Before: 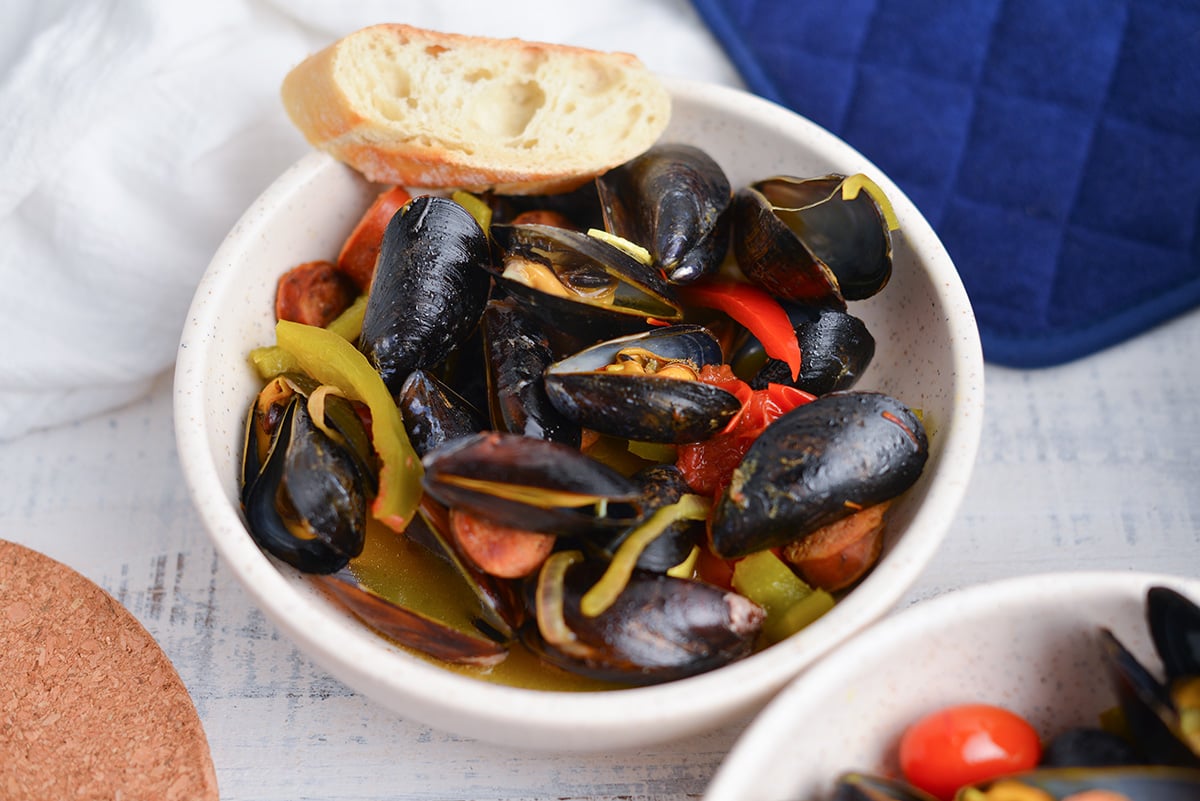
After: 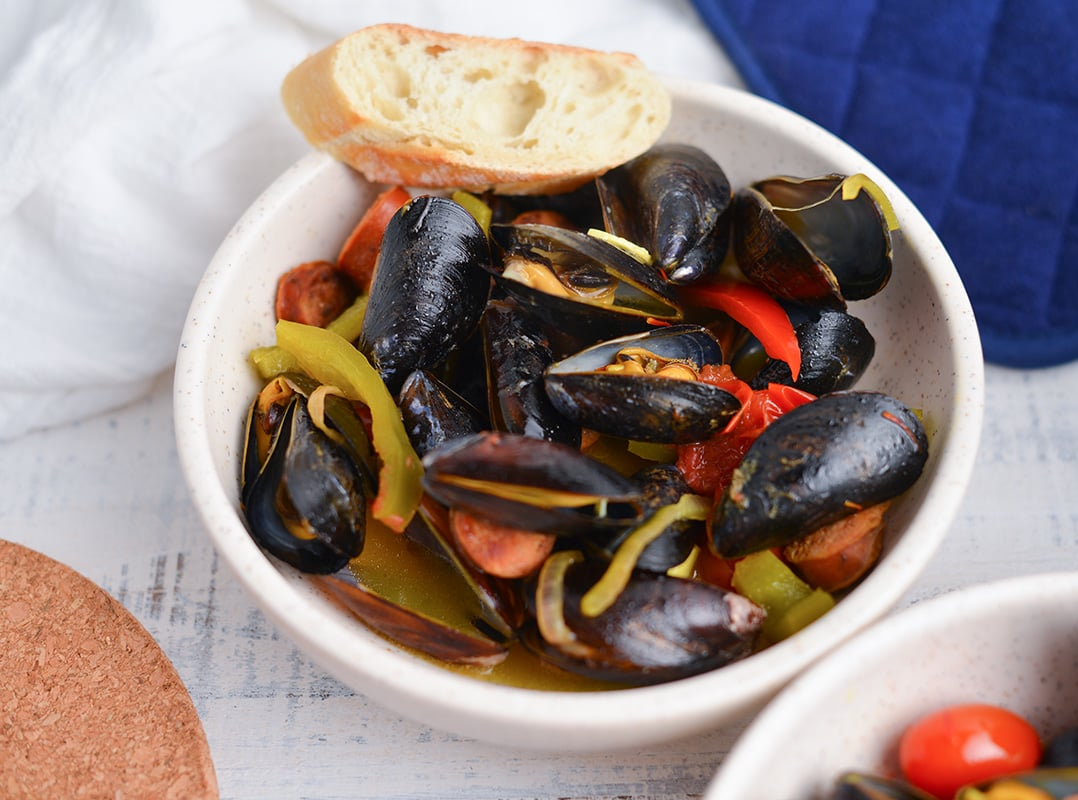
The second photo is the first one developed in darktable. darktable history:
crop: right 9.521%, bottom 0.031%
